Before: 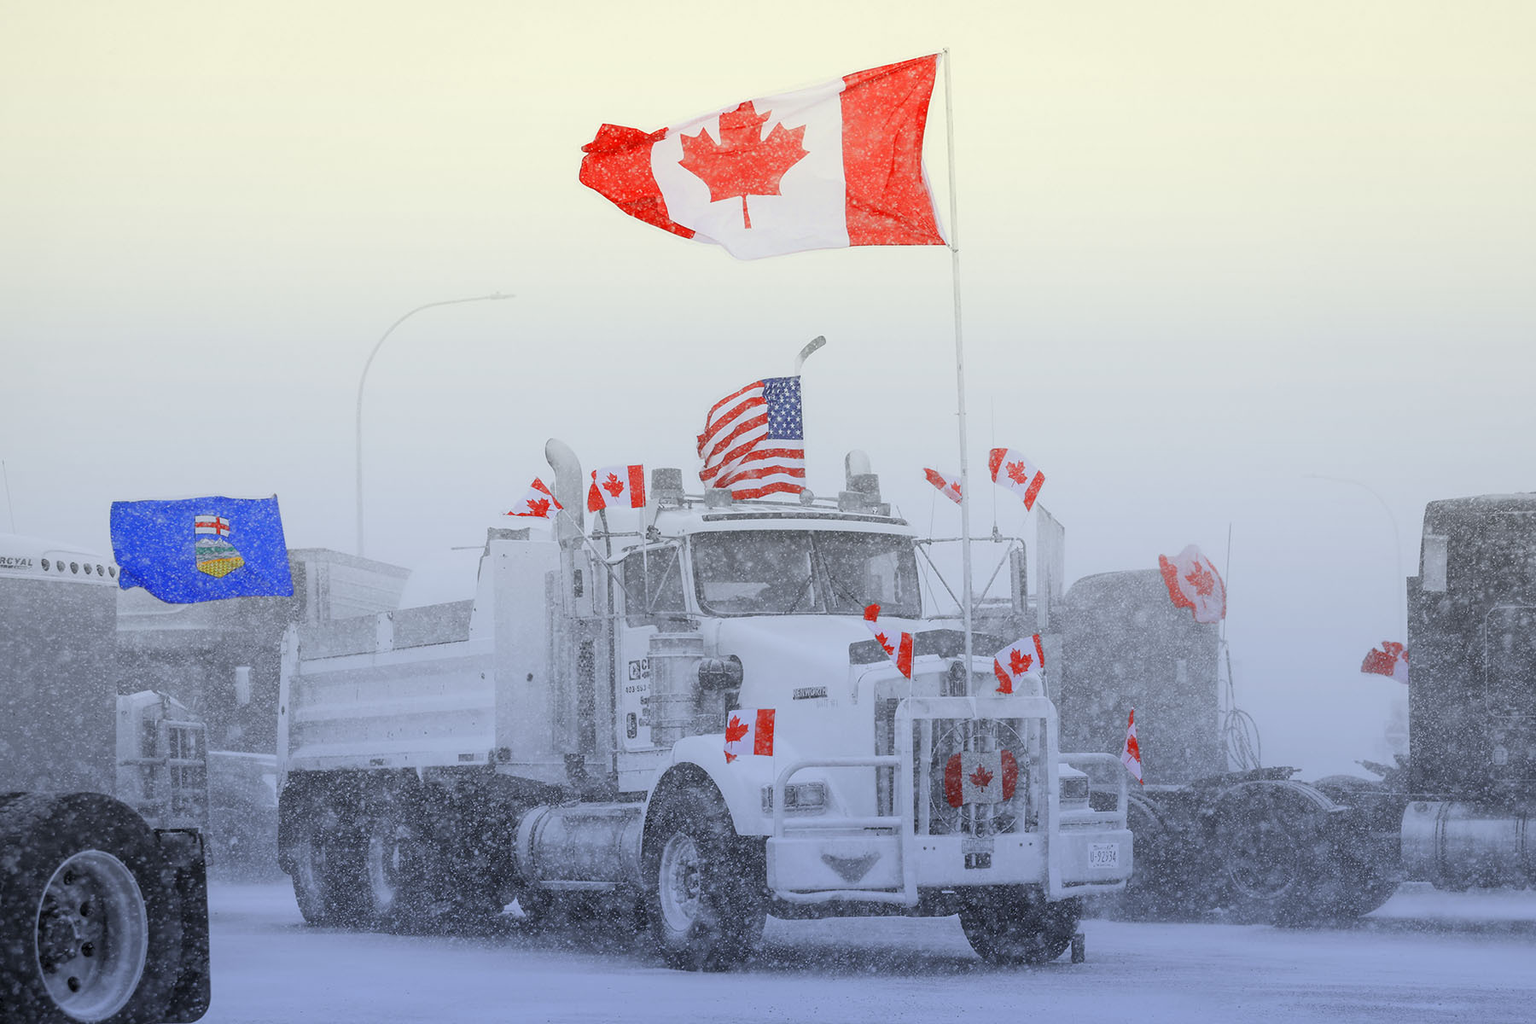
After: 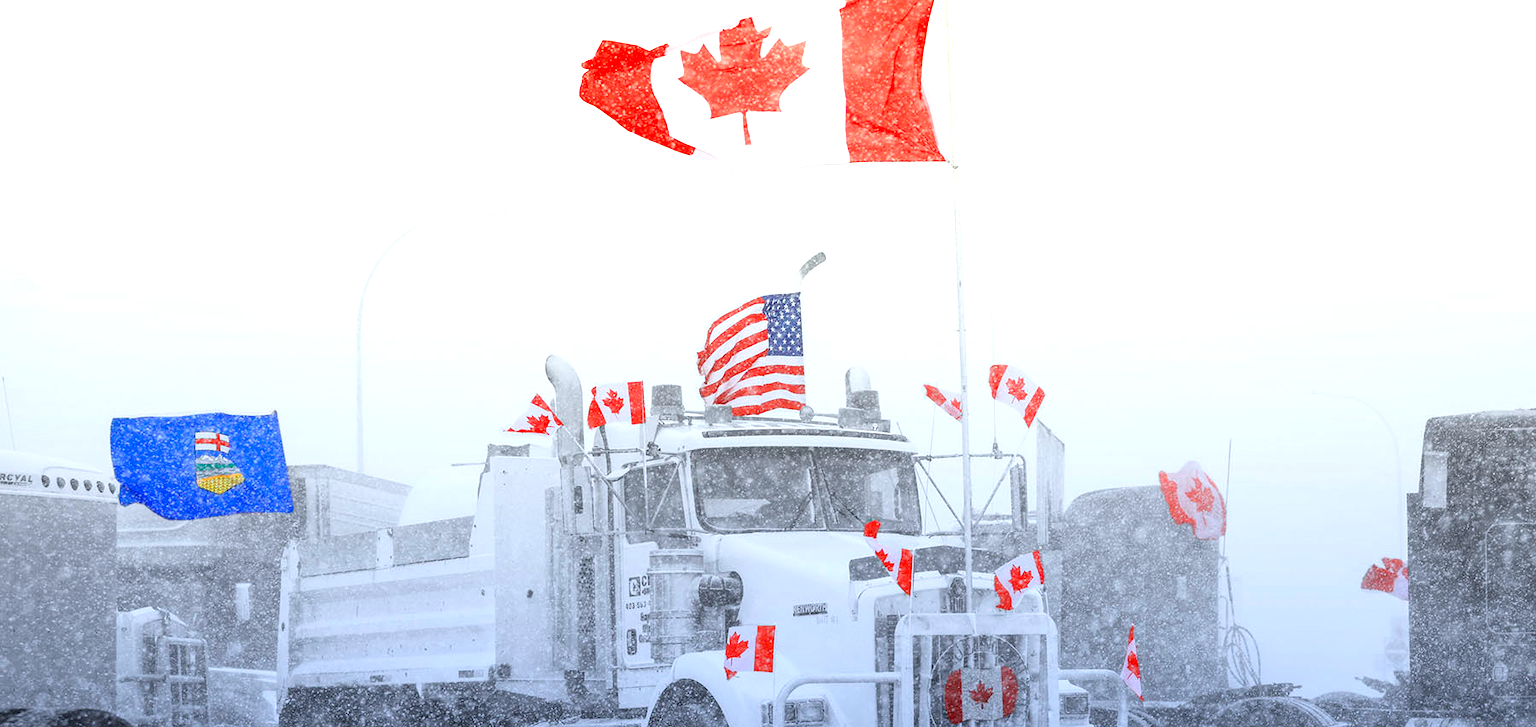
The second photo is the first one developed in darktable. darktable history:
crop and rotate: top 8.222%, bottom 20.727%
local contrast: on, module defaults
exposure: black level correction 0, exposure 0.69 EV, compensate highlight preservation false
